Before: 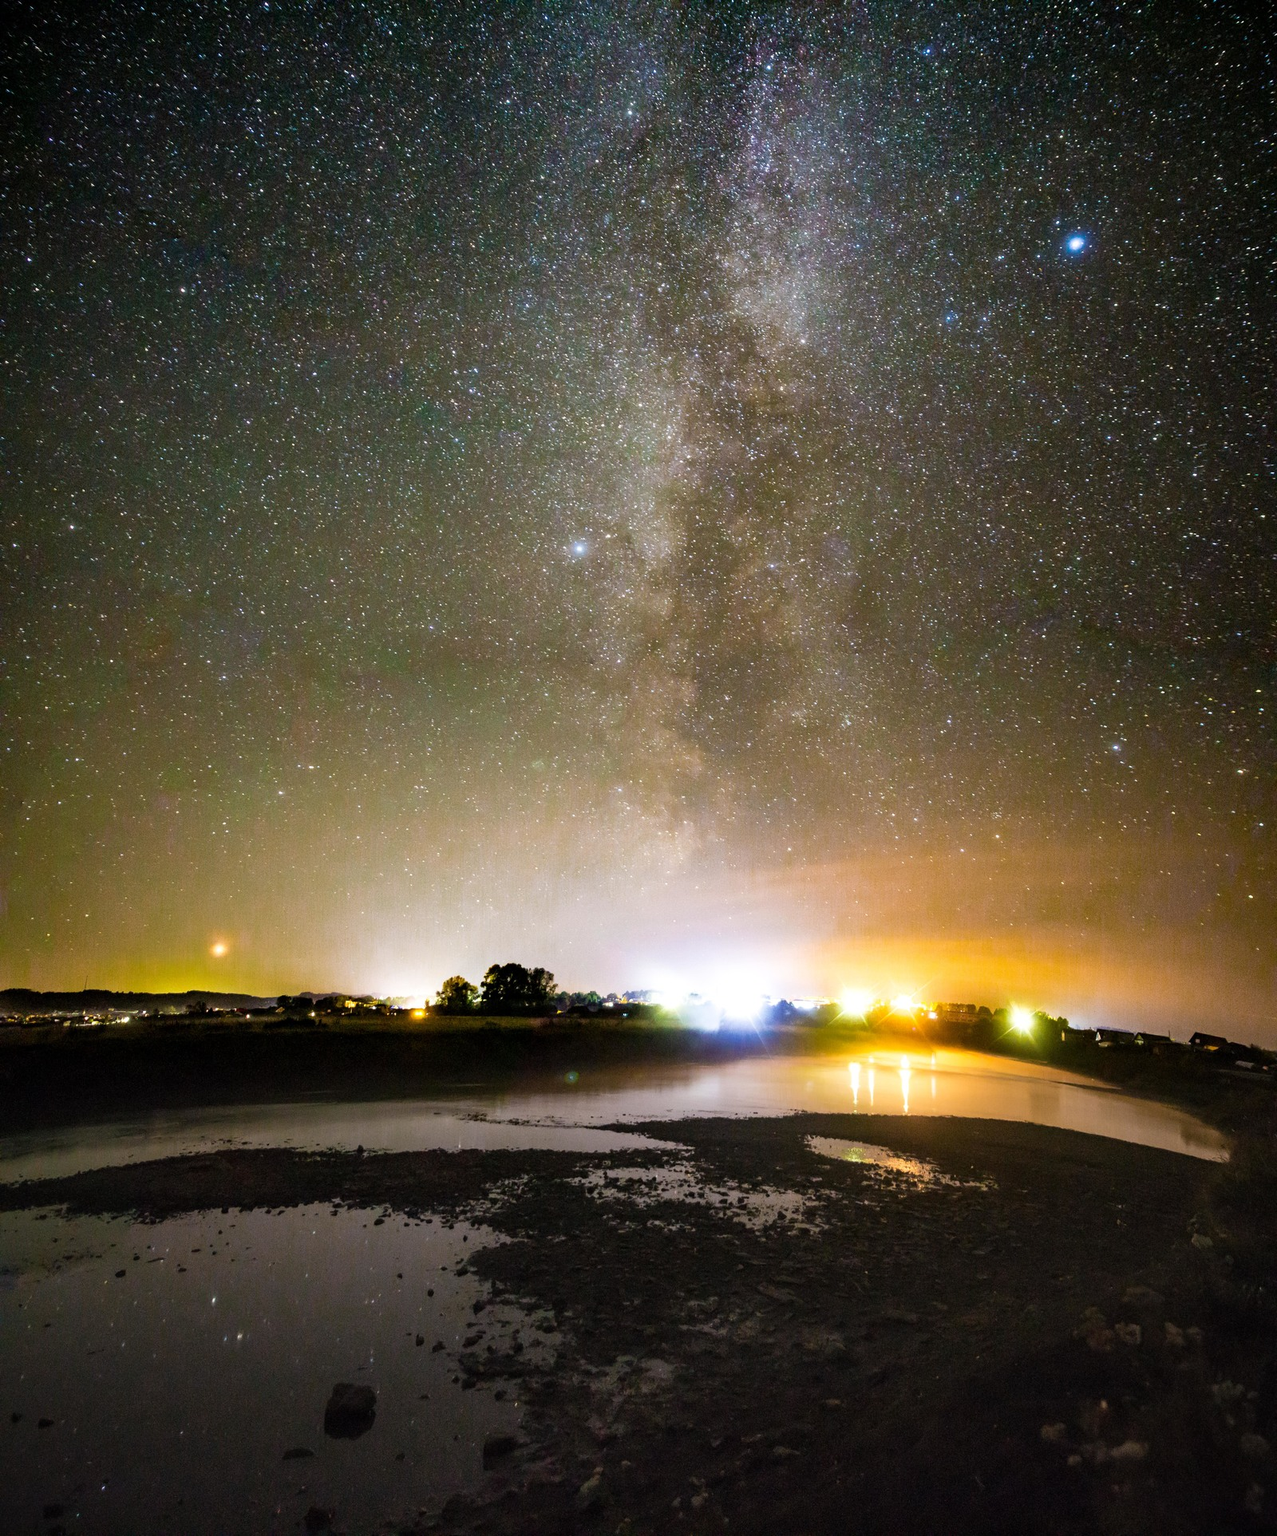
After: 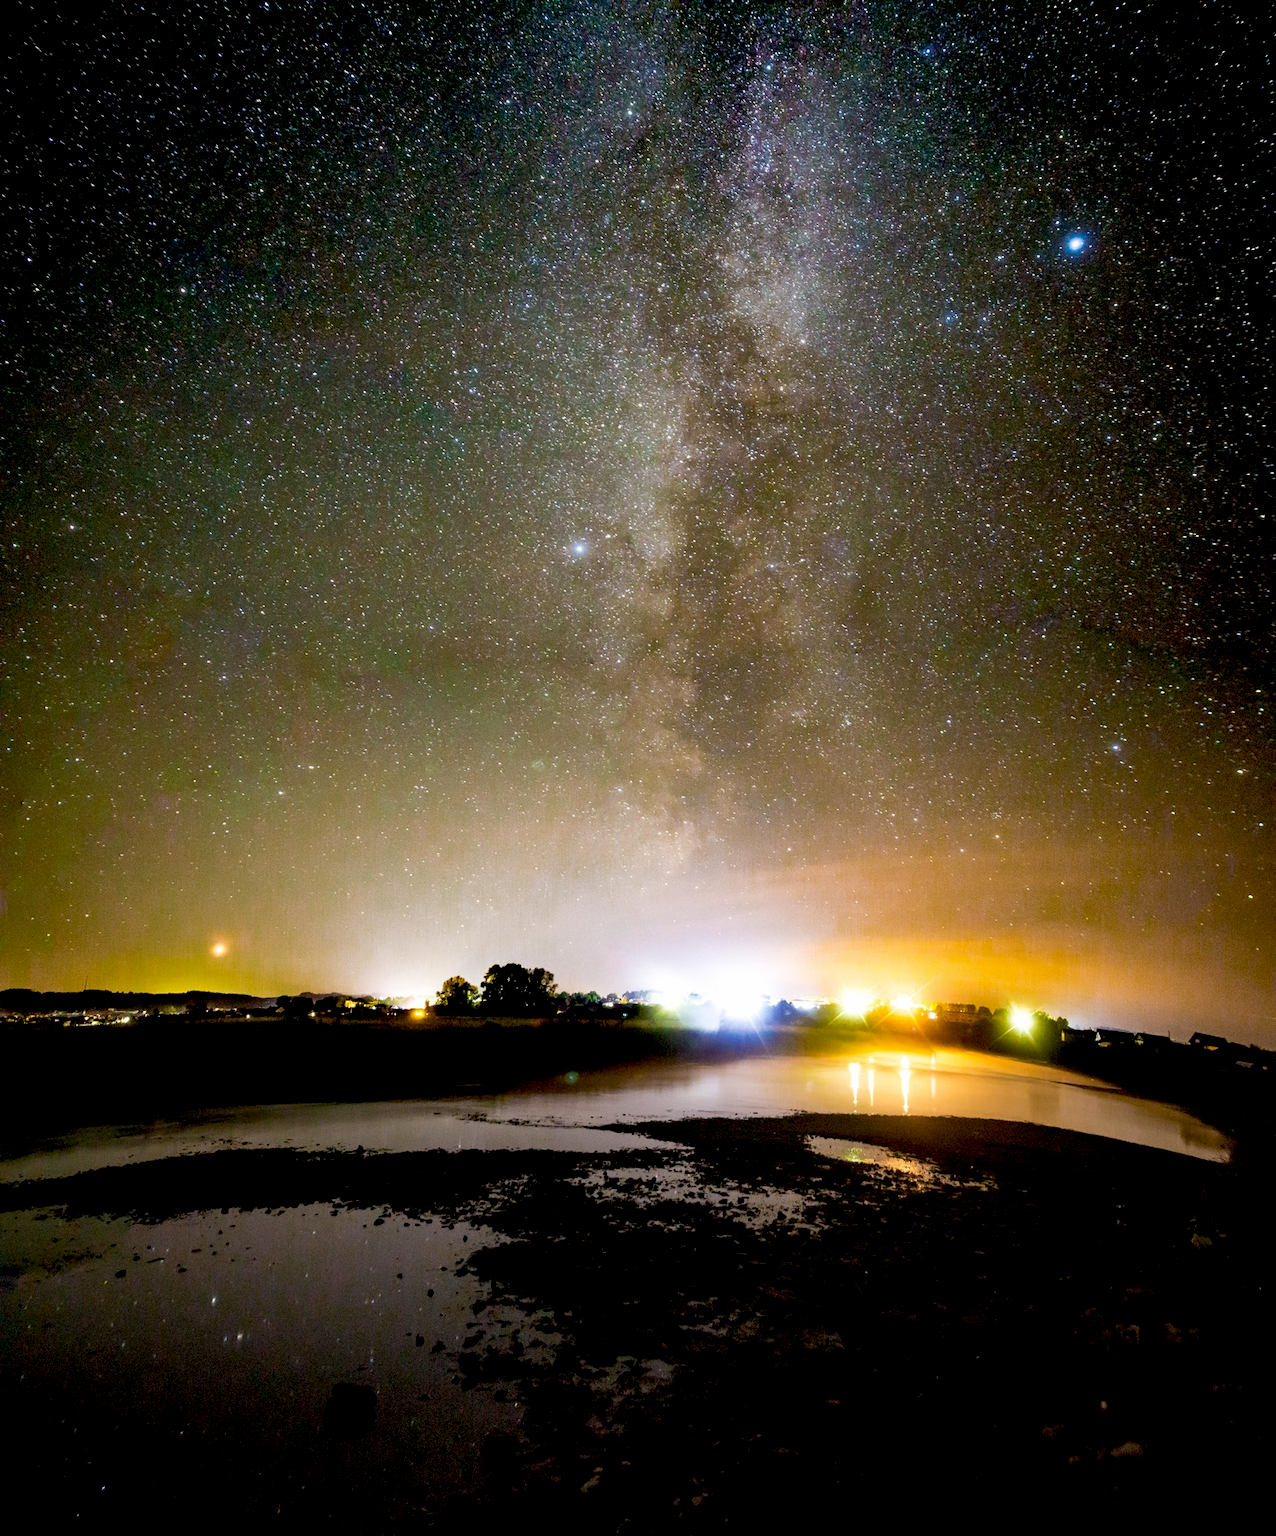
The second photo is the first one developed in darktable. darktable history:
exposure: black level correction 0.018, exposure -0.009 EV, compensate highlight preservation false
